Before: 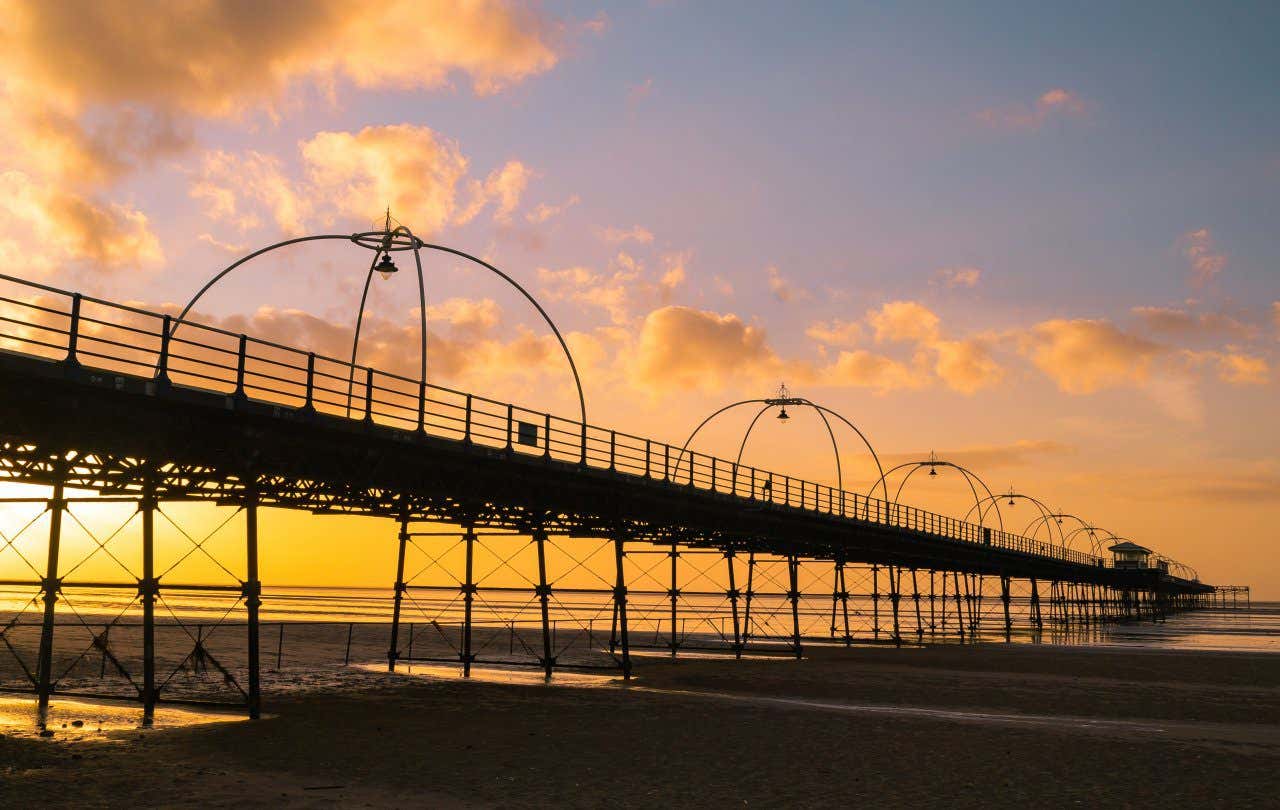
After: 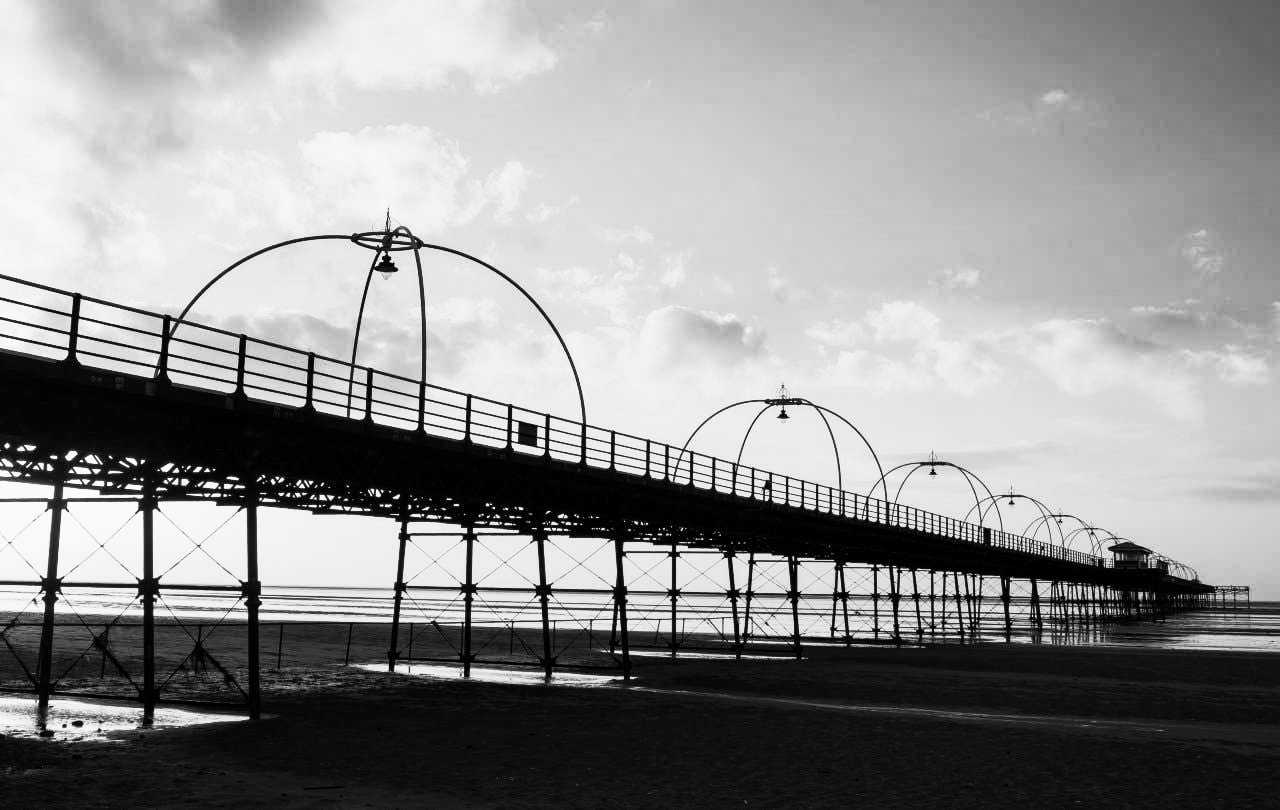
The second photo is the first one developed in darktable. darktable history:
exposure: exposure -0.37 EV, compensate highlight preservation false
contrast brightness saturation: contrast 0.547, brightness 0.454, saturation -0.99
filmic rgb: middle gray luminance 9.4%, black relative exposure -10.66 EV, white relative exposure 3.43 EV, target black luminance 0%, hardness 5.97, latitude 59.55%, contrast 1.088, highlights saturation mix 3.63%, shadows ↔ highlights balance 28.5%, preserve chrominance no, color science v5 (2021)
